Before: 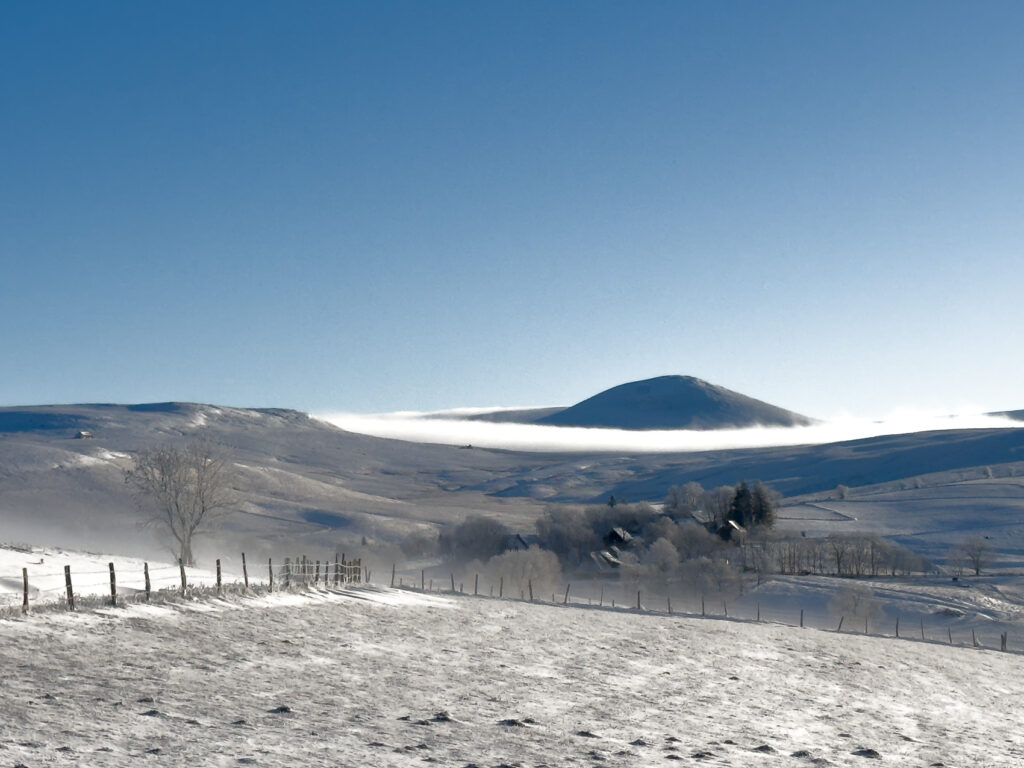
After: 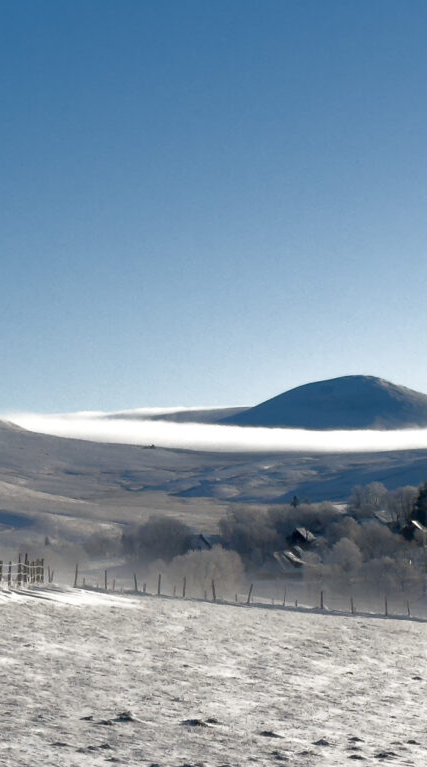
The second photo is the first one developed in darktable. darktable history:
crop: left 30.981%, right 27.295%
